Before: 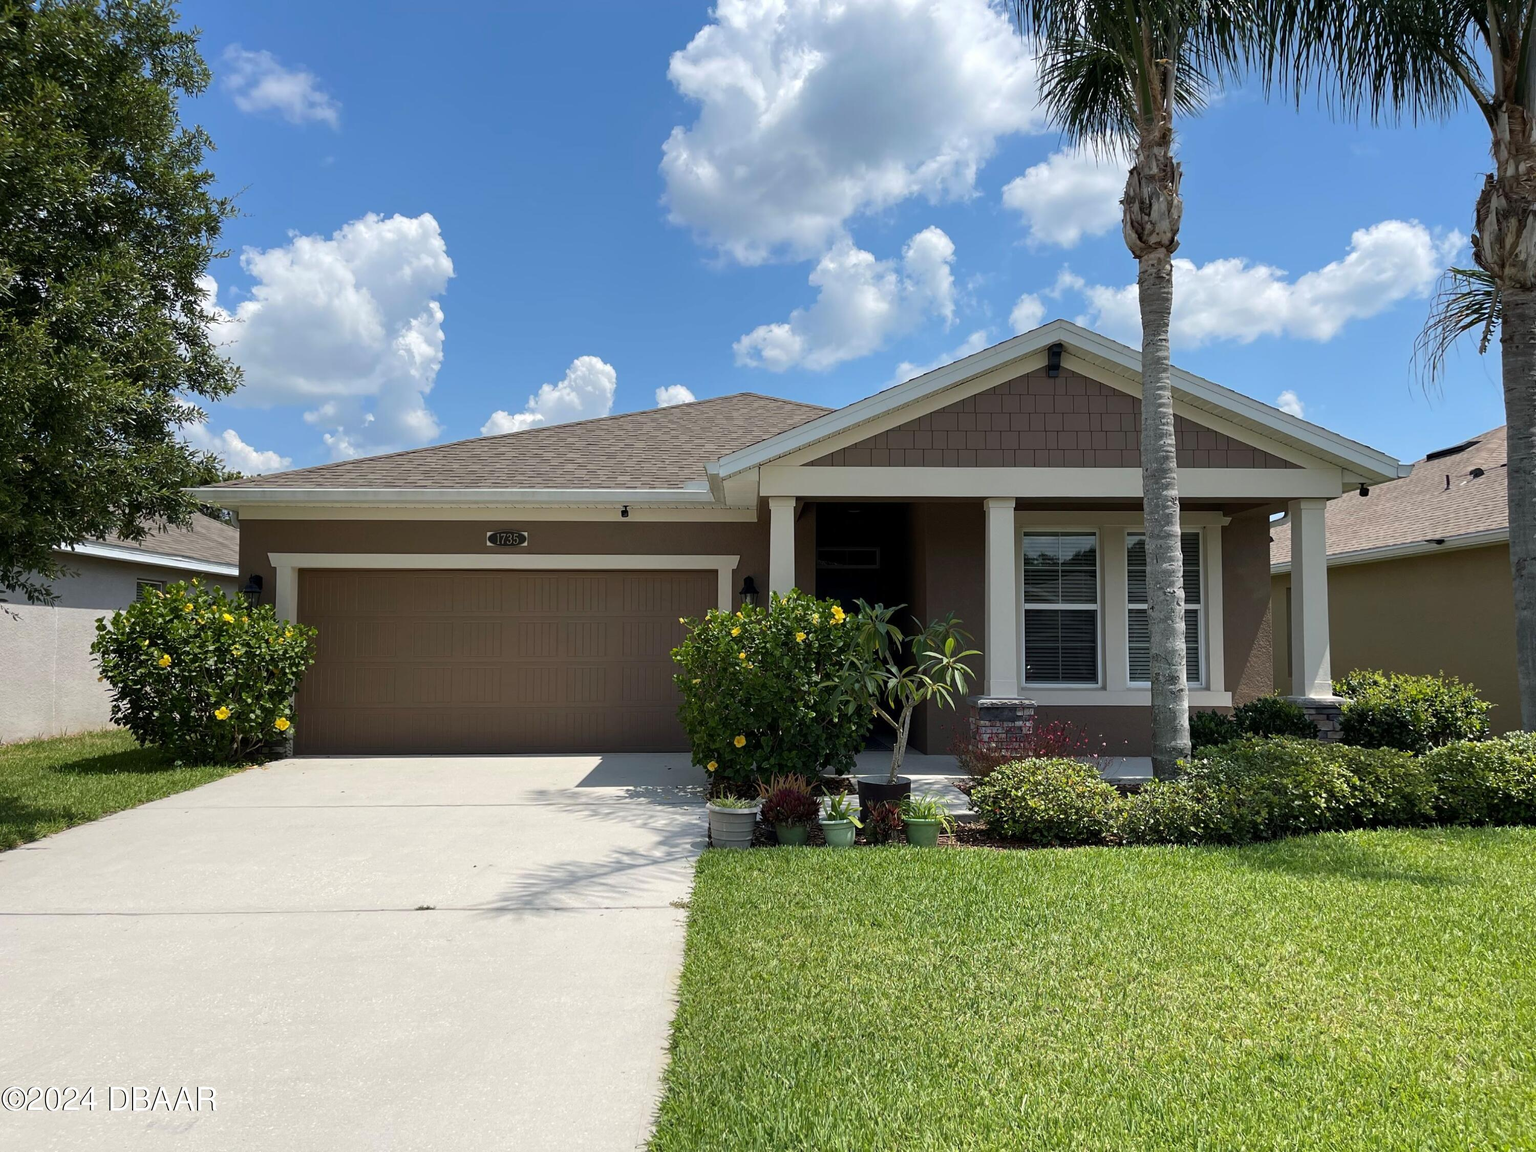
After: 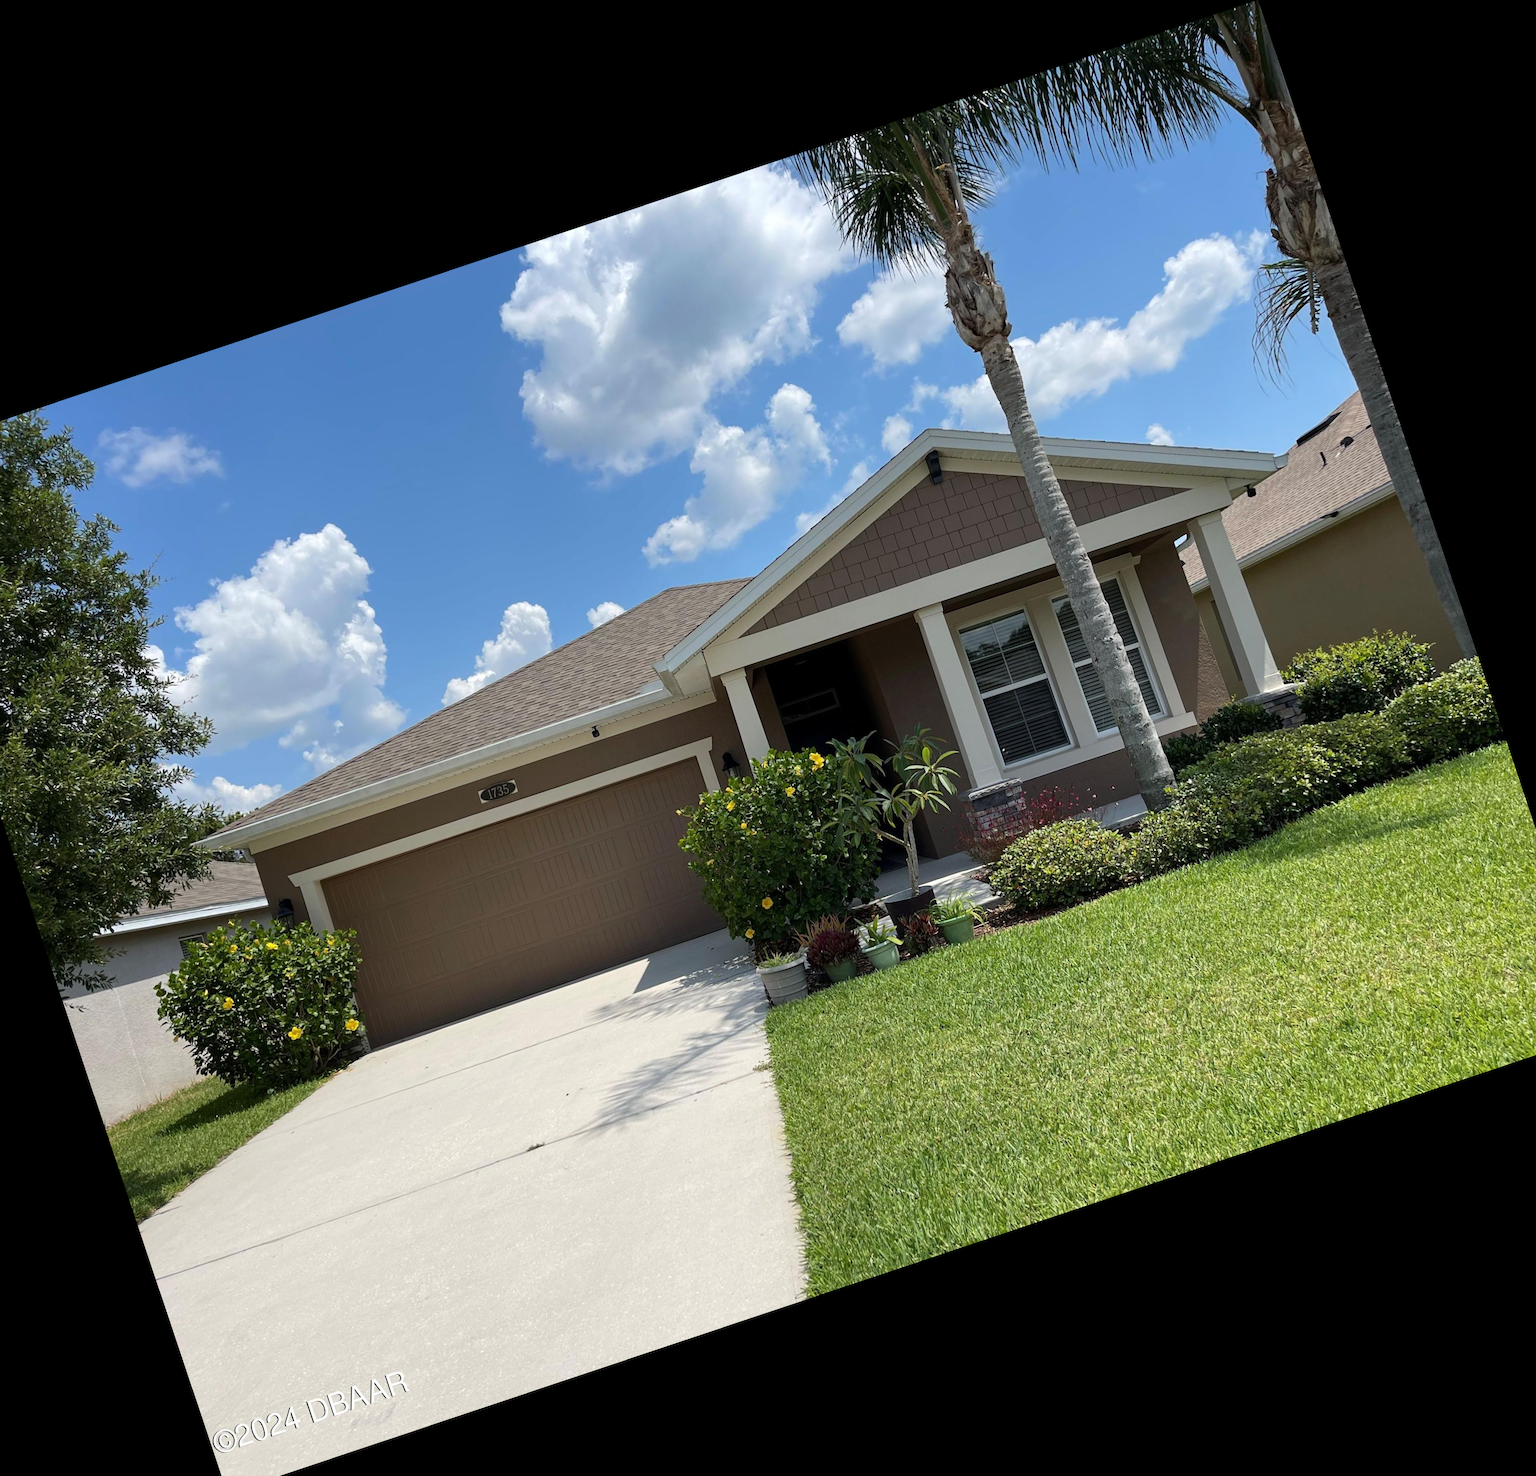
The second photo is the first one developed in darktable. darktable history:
crop and rotate: angle 18.52°, left 6.865%, right 3.881%, bottom 1.06%
